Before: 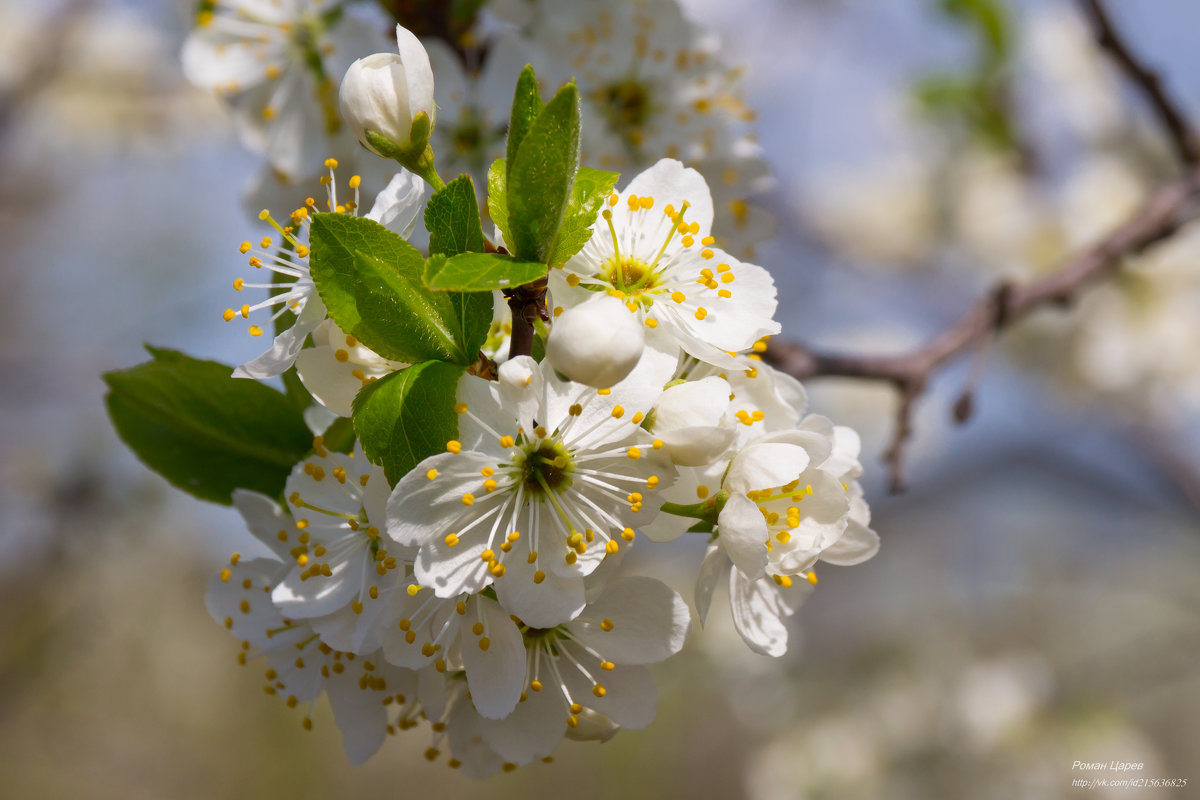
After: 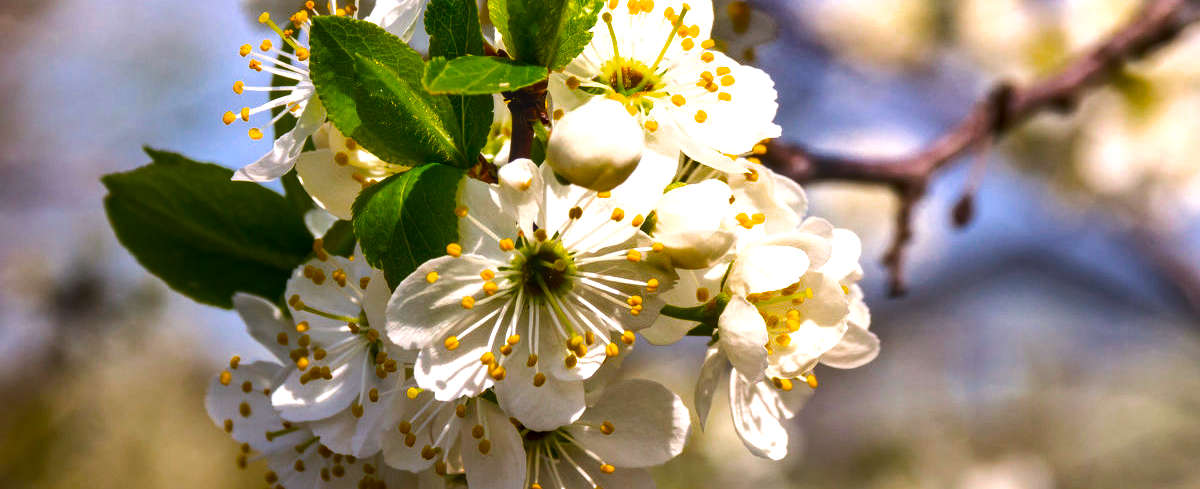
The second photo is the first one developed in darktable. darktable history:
tone equalizer: -8 EV -1.09 EV, -7 EV -1.03 EV, -6 EV -0.88 EV, -5 EV -0.617 EV, -3 EV 0.599 EV, -2 EV 0.842 EV, -1 EV 0.991 EV, +0 EV 1.06 EV, edges refinement/feathering 500, mask exposure compensation -1.57 EV, preserve details no
color correction: highlights a* 3.2, highlights b* 1.88, saturation 1.25
crop and rotate: top 24.865%, bottom 14.003%
shadows and highlights: shadows 58.79, soften with gaussian
color zones: curves: ch0 [(0, 0.444) (0.143, 0.442) (0.286, 0.441) (0.429, 0.441) (0.571, 0.441) (0.714, 0.441) (0.857, 0.442) (1, 0.444)]
local contrast: on, module defaults
color balance rgb: perceptual saturation grading › global saturation 29.633%, global vibrance 20%
exposure: compensate highlight preservation false
